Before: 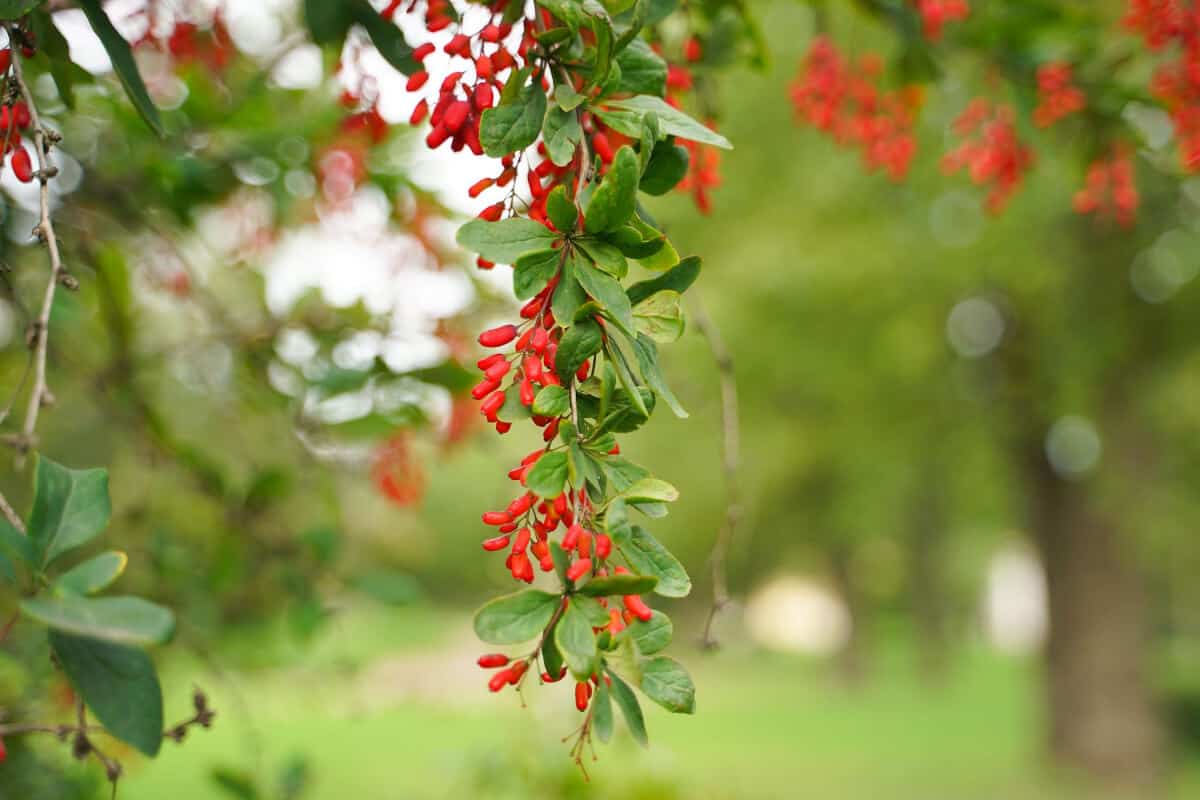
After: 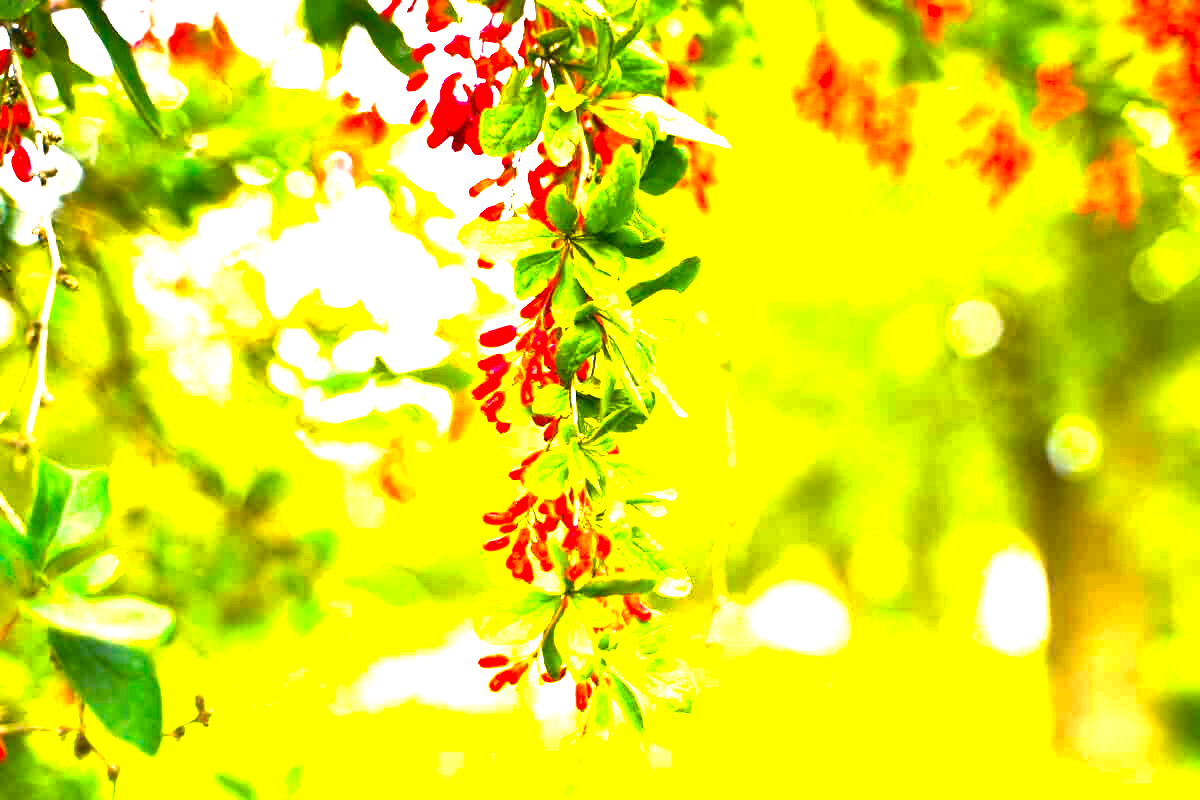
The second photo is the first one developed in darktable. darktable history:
color balance rgb: highlights gain › chroma 2.001%, highlights gain › hue 45.82°, linear chroma grading › global chroma 19.529%, perceptual saturation grading › global saturation 20%, perceptual saturation grading › highlights -25.457%, perceptual saturation grading › shadows 49.322%, perceptual brilliance grading › global brilliance 34.261%, perceptual brilliance grading › highlights 50.431%, perceptual brilliance grading › mid-tones 59.331%, perceptual brilliance grading › shadows 34.378%, global vibrance 19.797%
